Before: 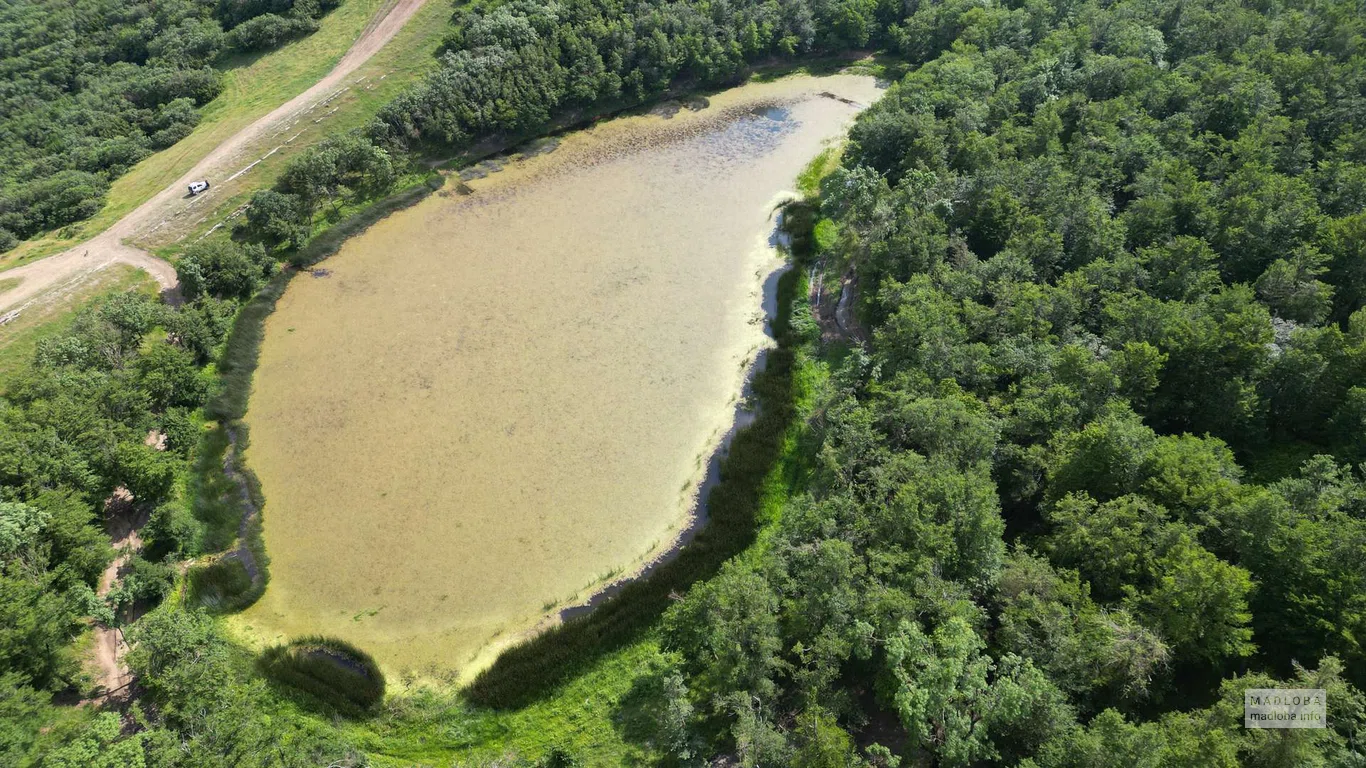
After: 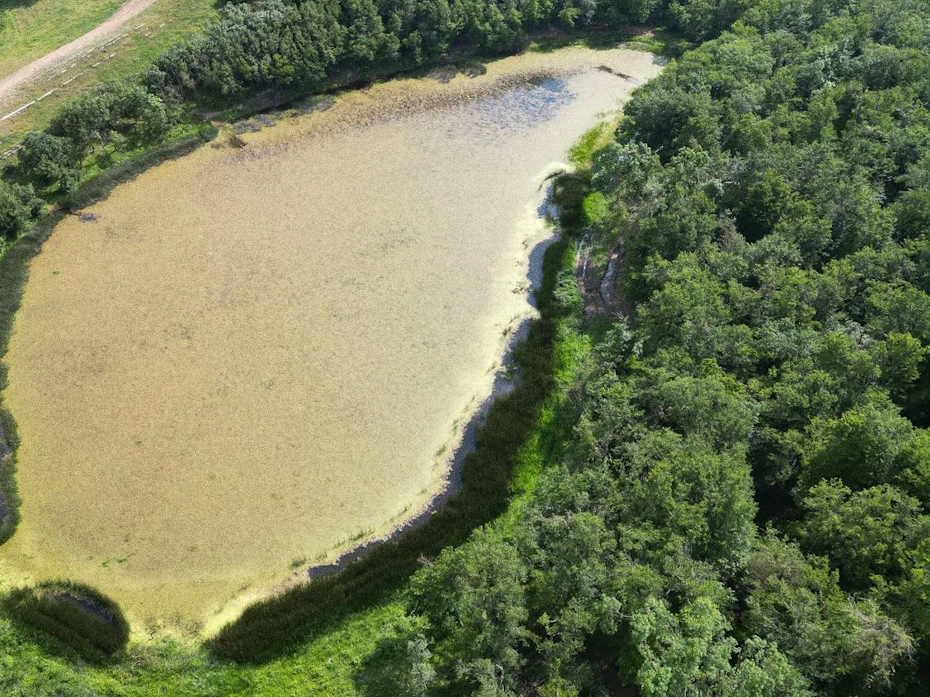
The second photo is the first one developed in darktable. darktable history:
crop and rotate: angle -3.27°, left 14.277%, top 0.028%, right 10.766%, bottom 0.028%
rotate and perspective: crop left 0, crop top 0
grain: coarseness 0.09 ISO, strength 40%
